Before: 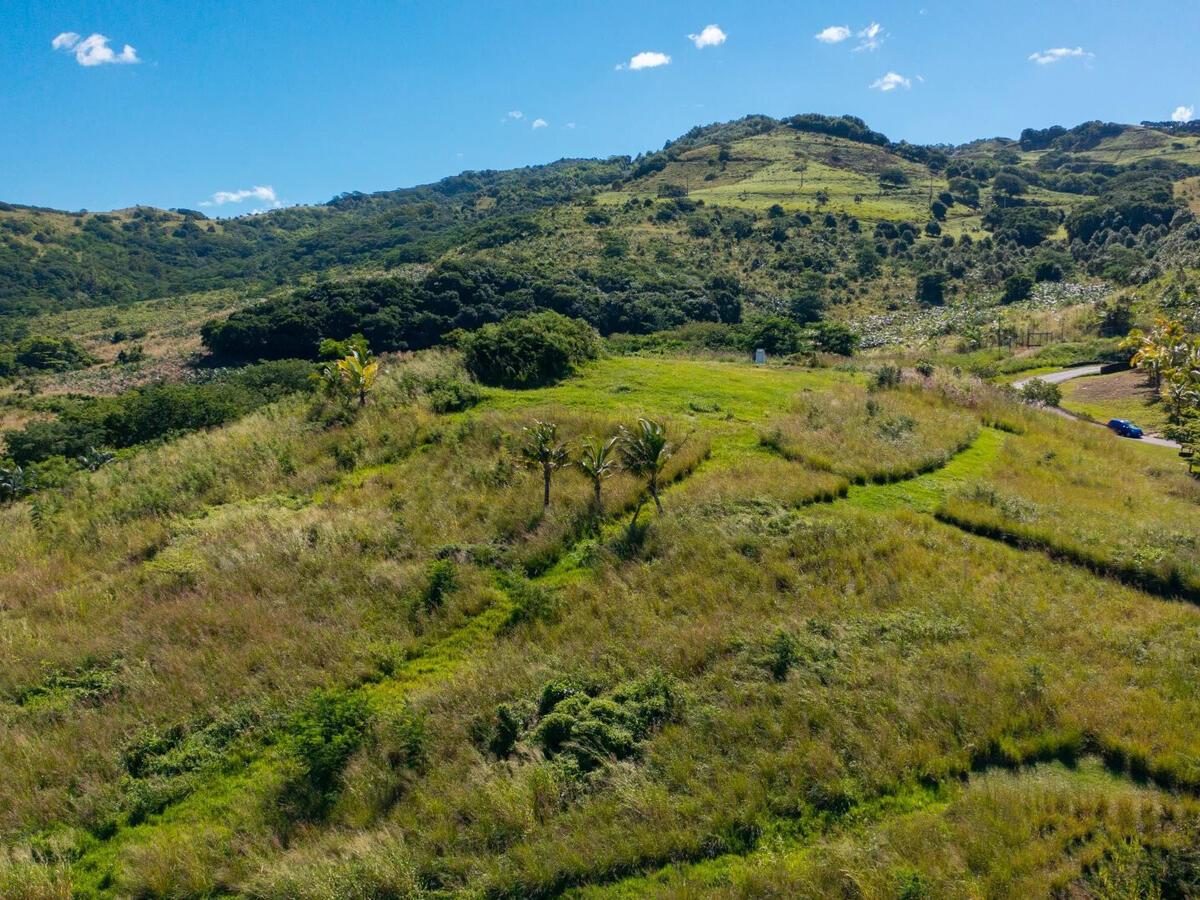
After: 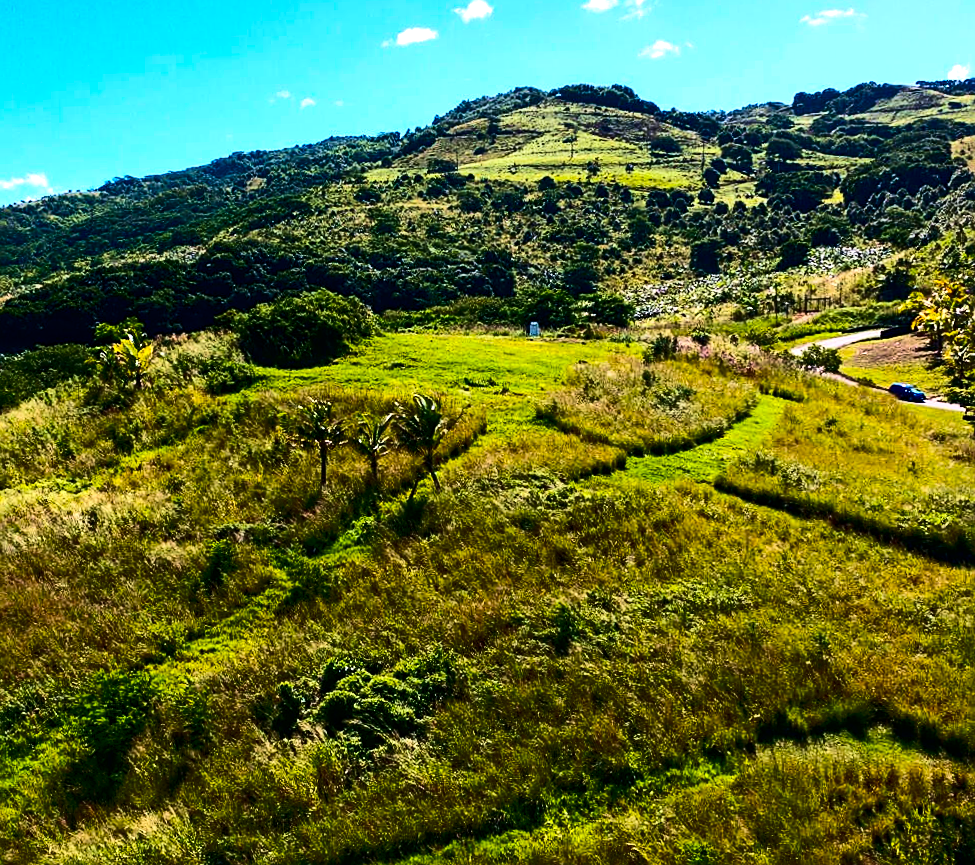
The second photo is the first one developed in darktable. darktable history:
tone equalizer: -8 EV -0.75 EV, -7 EV -0.7 EV, -6 EV -0.6 EV, -5 EV -0.4 EV, -3 EV 0.4 EV, -2 EV 0.6 EV, -1 EV 0.7 EV, +0 EV 0.75 EV, edges refinement/feathering 500, mask exposure compensation -1.57 EV, preserve details no
sharpen: on, module defaults
velvia: on, module defaults
contrast brightness saturation: contrast 0.32, brightness -0.08, saturation 0.17
white balance: red 1.009, blue 1.027
color balance rgb: perceptual saturation grading › global saturation 20%, global vibrance 20%
rotate and perspective: rotation -1.32°, lens shift (horizontal) -0.031, crop left 0.015, crop right 0.985, crop top 0.047, crop bottom 0.982
crop: left 17.582%, bottom 0.031%
